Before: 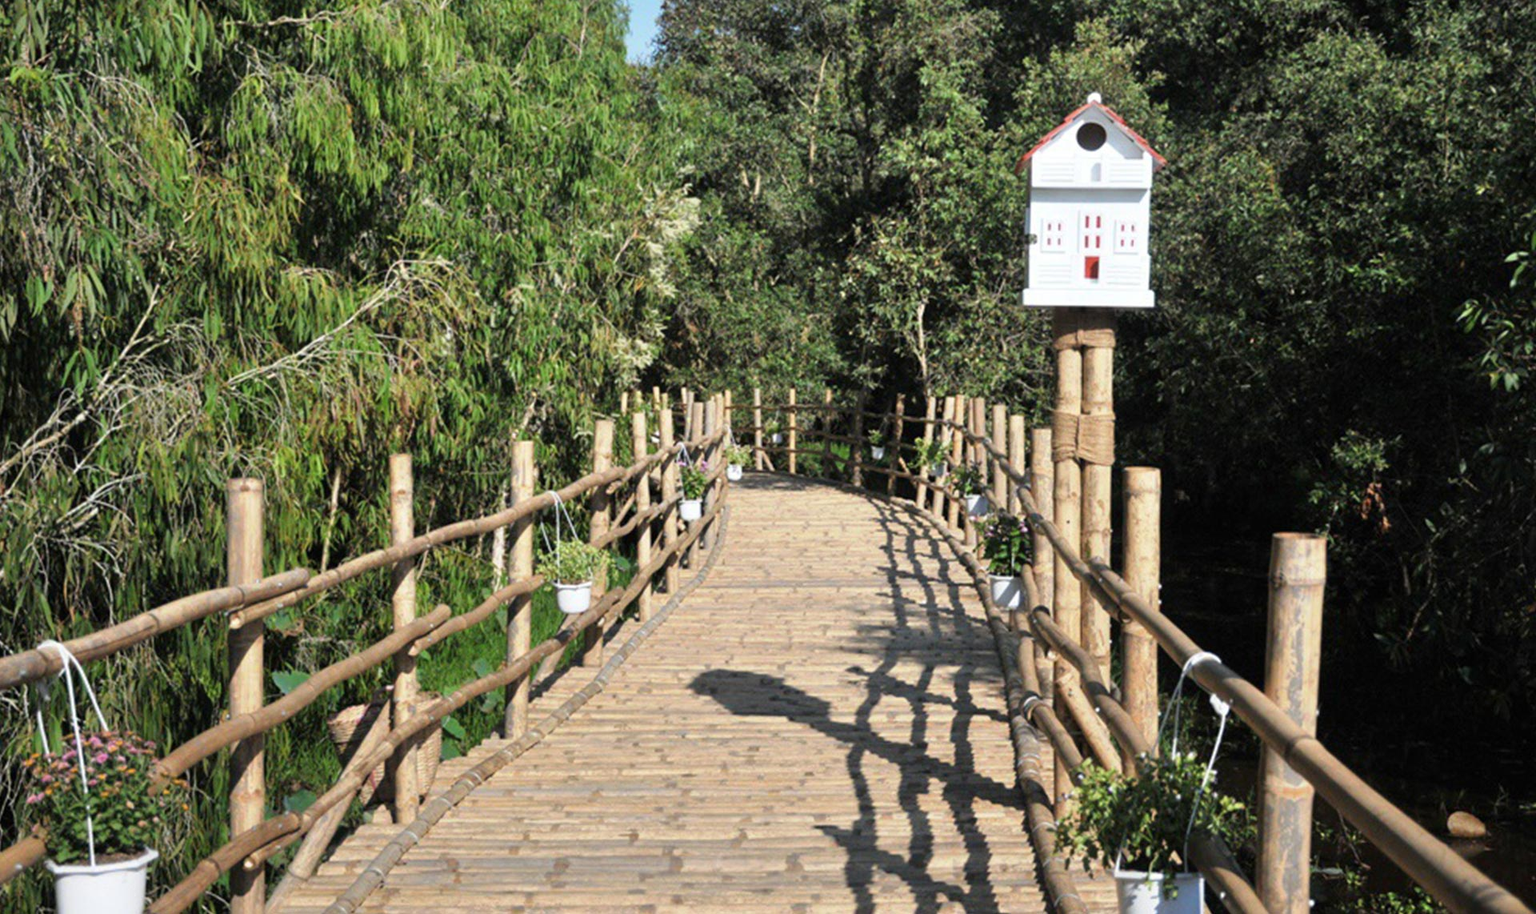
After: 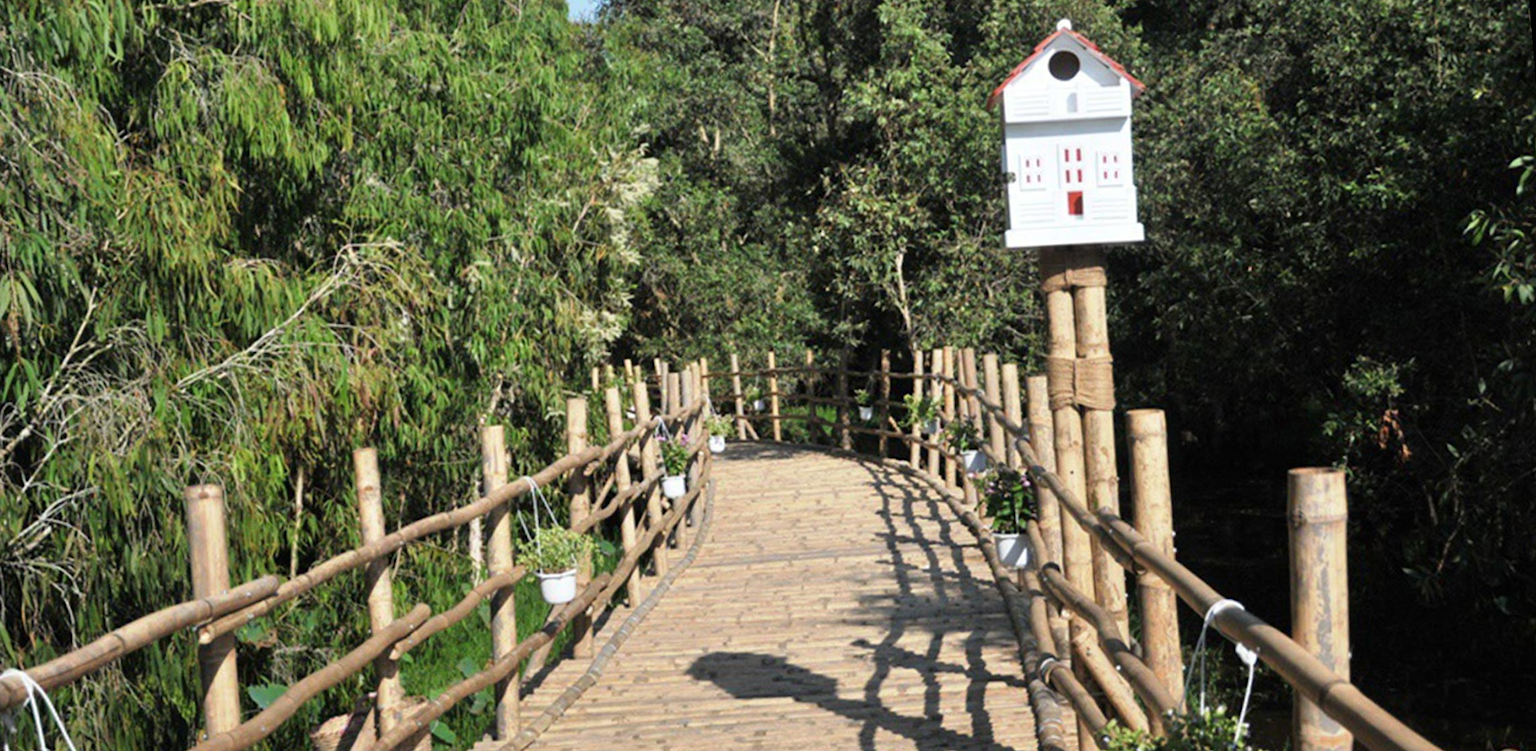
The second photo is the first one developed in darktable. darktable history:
crop: left 5.596%, top 10.314%, right 3.534%, bottom 19.395%
rotate and perspective: rotation -4.2°, shear 0.006, automatic cropping off
